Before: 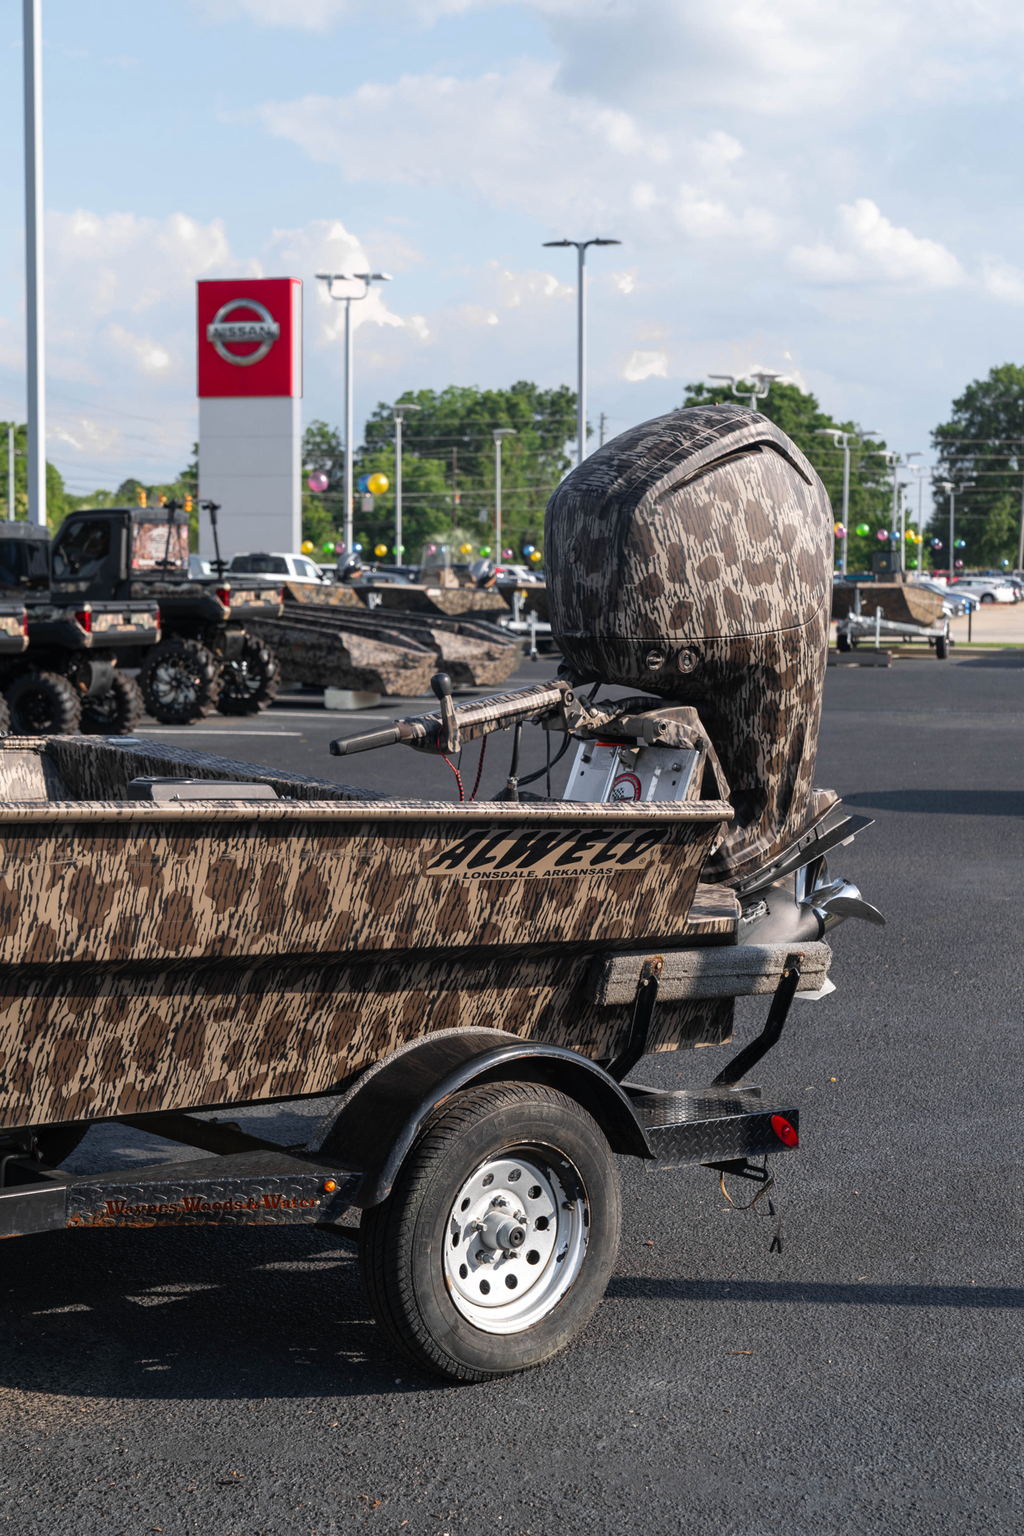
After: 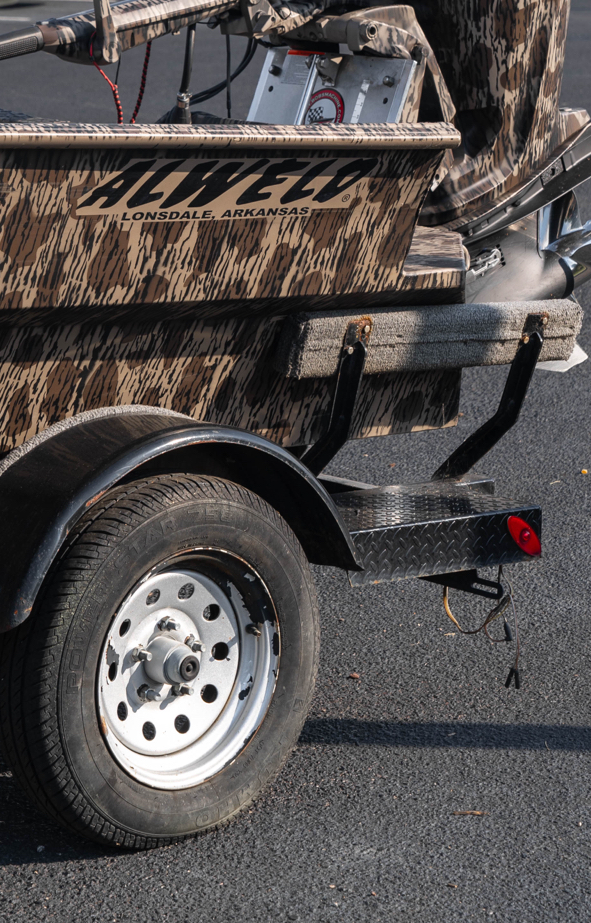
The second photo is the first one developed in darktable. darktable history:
crop: left 35.712%, top 45.738%, right 18.089%, bottom 6.159%
